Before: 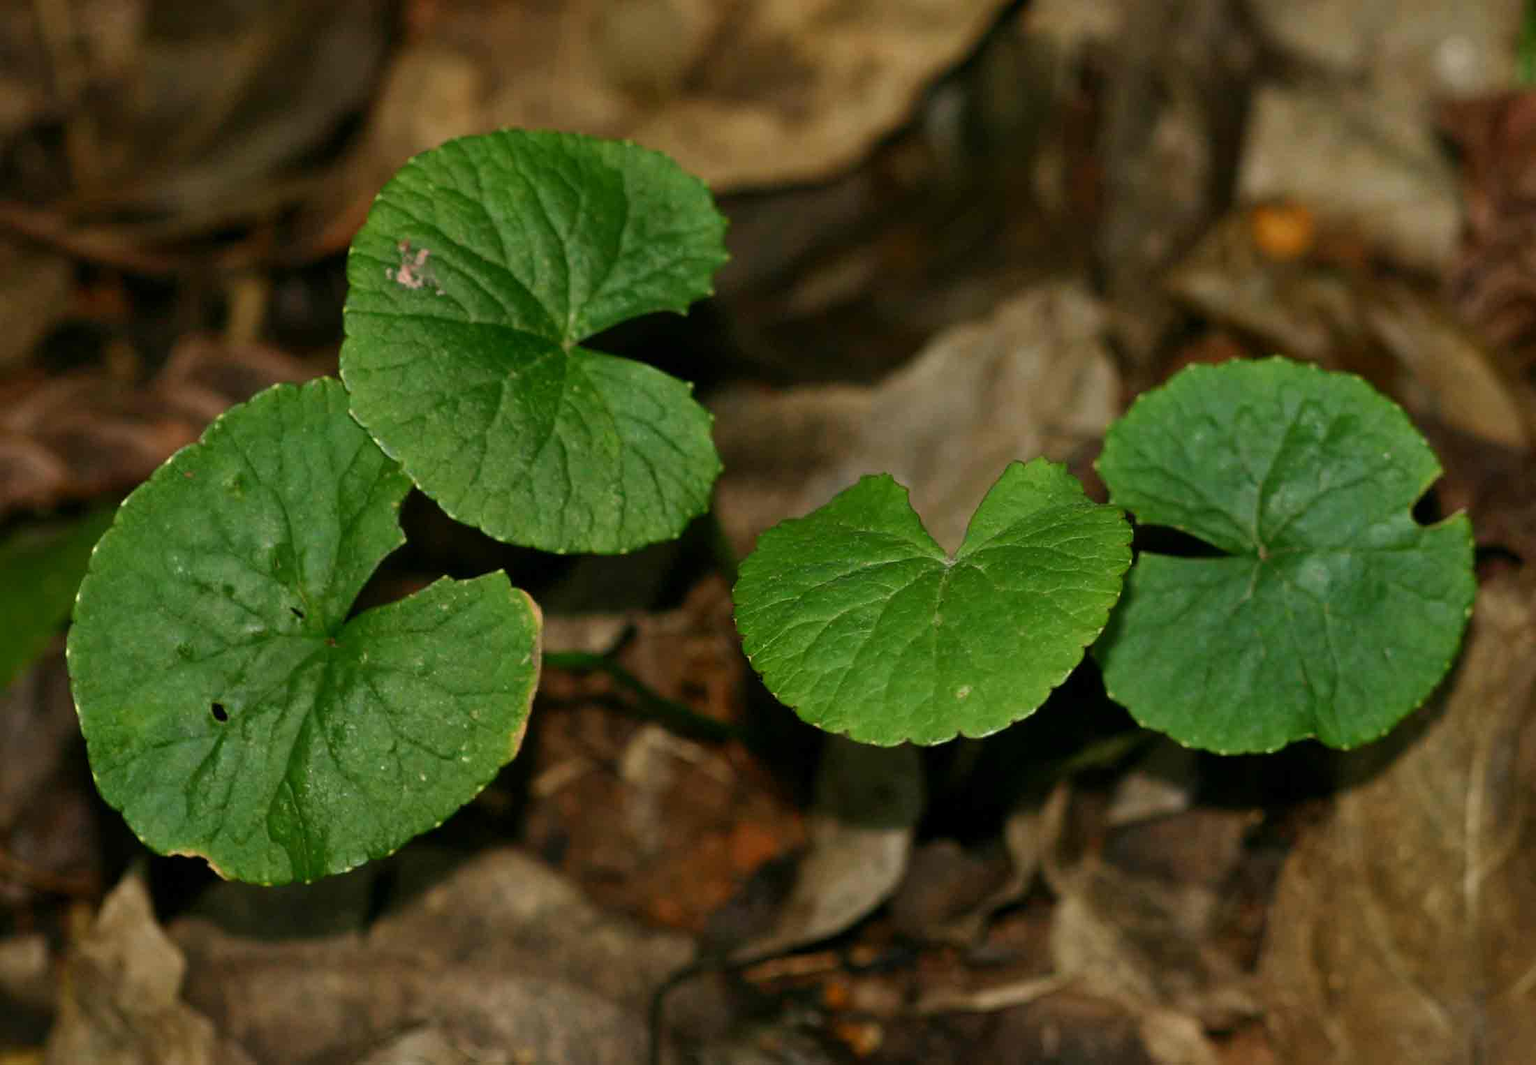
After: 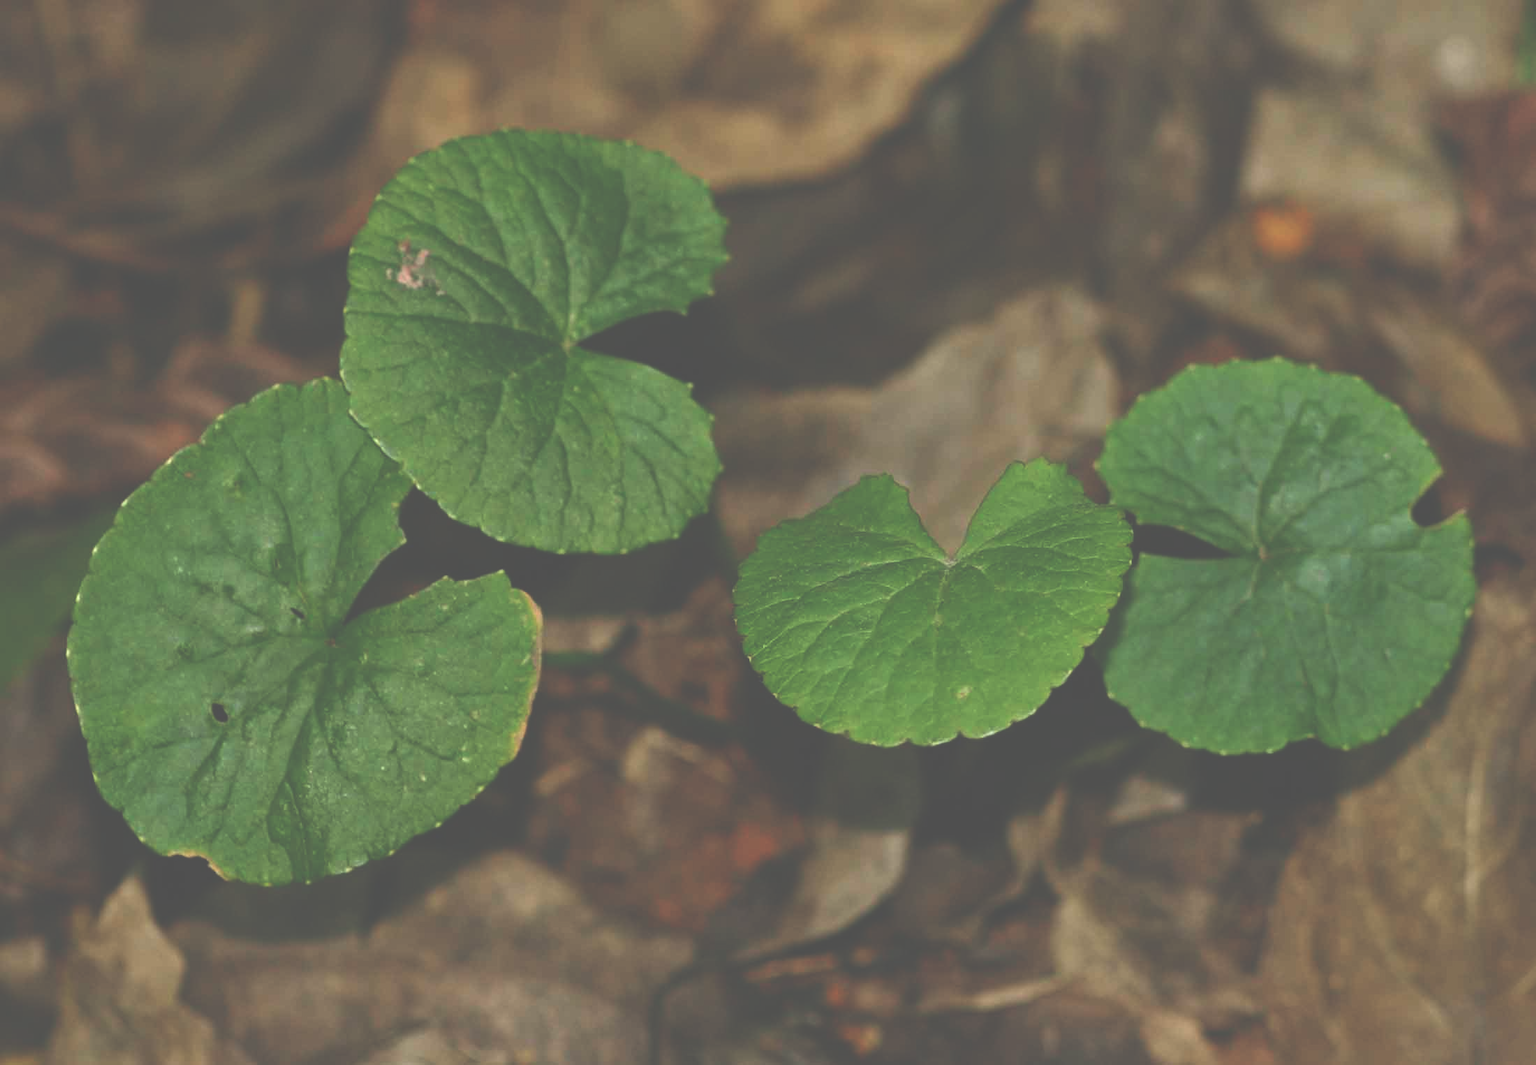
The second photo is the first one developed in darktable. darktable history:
contrast brightness saturation: contrast 0.041, saturation 0.067
exposure: black level correction -0.087, compensate highlight preservation false
